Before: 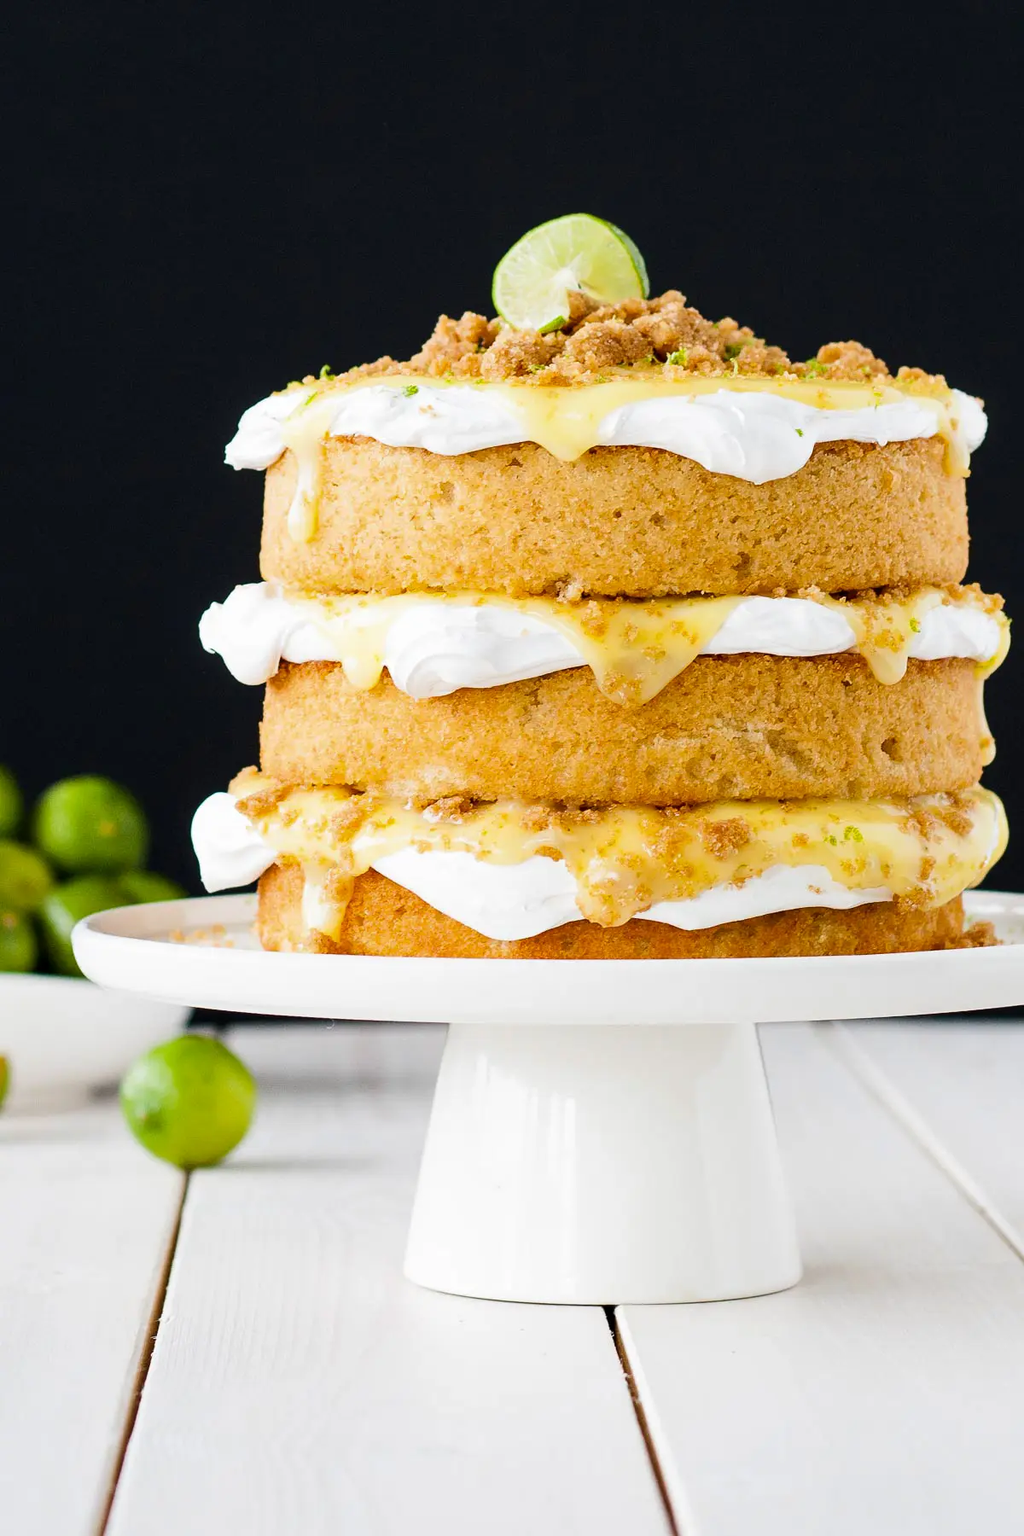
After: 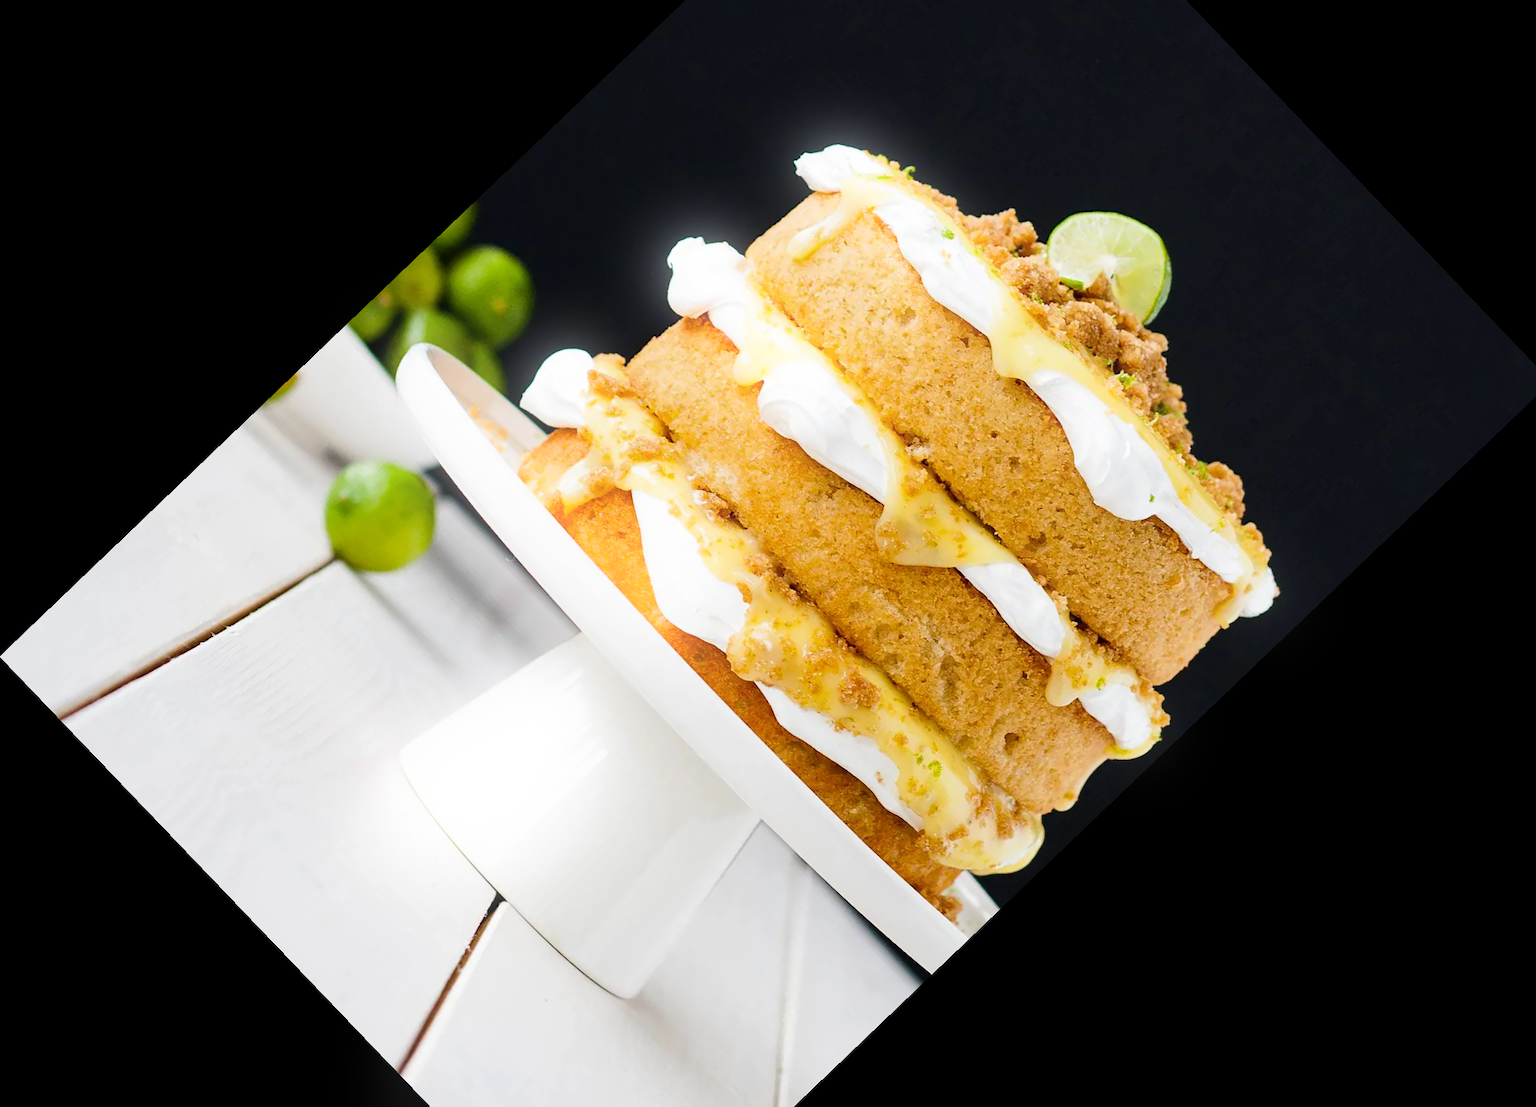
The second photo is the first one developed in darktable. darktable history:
crop and rotate: angle -46.26°, top 16.234%, right 0.912%, bottom 11.704%
bloom: size 9%, threshold 100%, strength 7%
